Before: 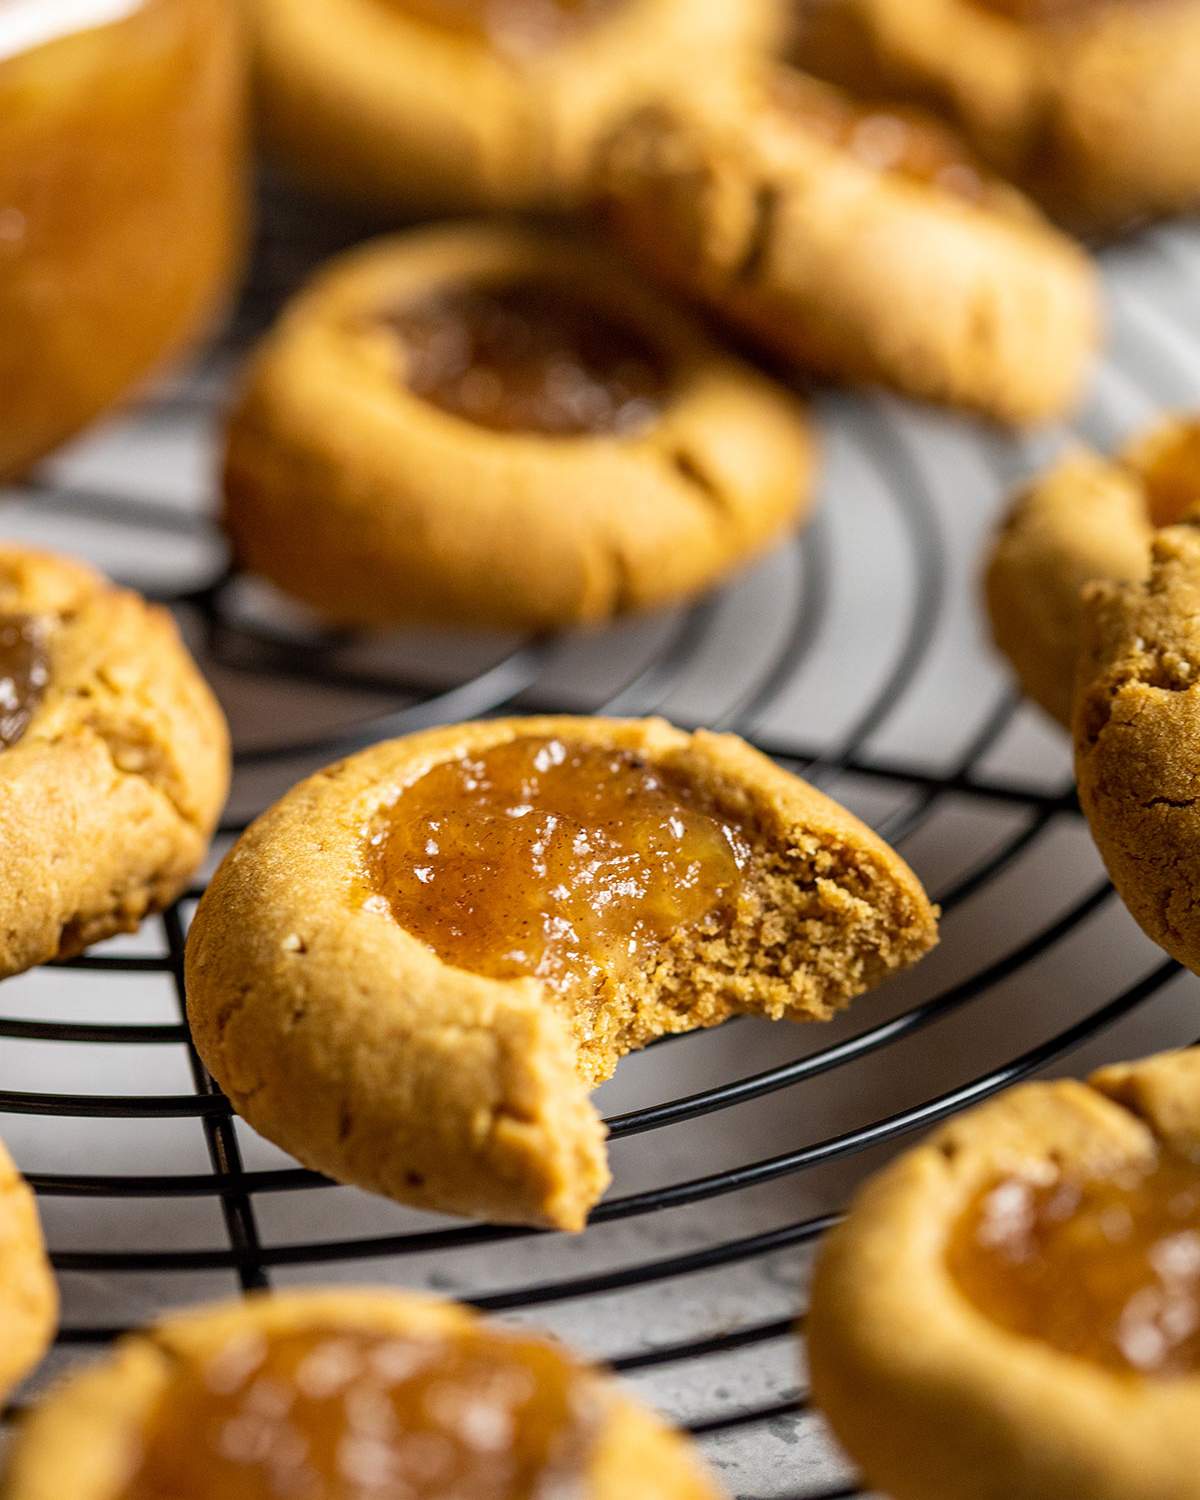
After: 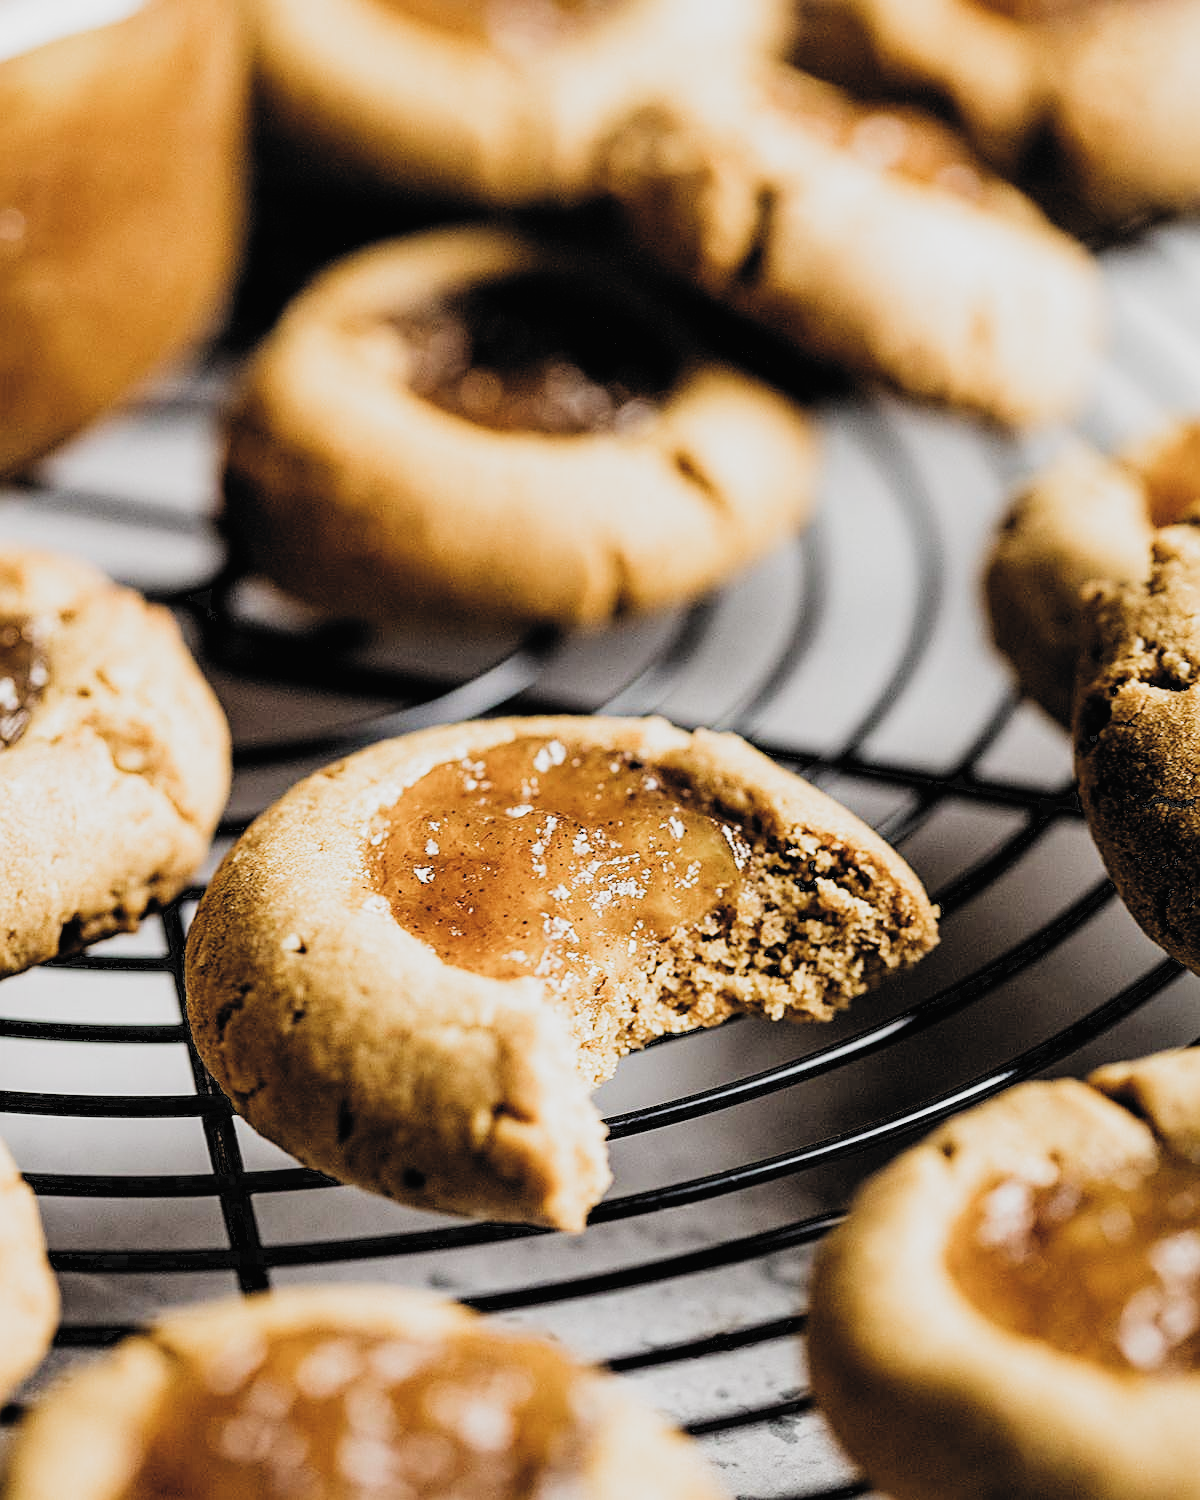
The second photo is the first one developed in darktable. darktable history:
exposure: black level correction 0.002, compensate exposure bias true, compensate highlight preservation false
tone curve: curves: ch0 [(0, 0.01) (0.052, 0.045) (0.136, 0.133) (0.29, 0.332) (0.453, 0.531) (0.676, 0.751) (0.89, 0.919) (1, 1)]; ch1 [(0, 0) (0.094, 0.081) (0.285, 0.299) (0.385, 0.403) (0.446, 0.443) (0.502, 0.5) (0.544, 0.552) (0.589, 0.612) (0.722, 0.728) (1, 1)]; ch2 [(0, 0) (0.257, 0.217) (0.43, 0.421) (0.498, 0.507) (0.531, 0.544) (0.56, 0.579) (0.625, 0.642) (1, 1)], preserve colors none
filmic rgb: black relative exposure -5.09 EV, white relative exposure 3.98 EV, hardness 2.89, contrast 1.3, highlights saturation mix -28.92%, add noise in highlights 0, preserve chrominance luminance Y, color science v3 (2019), use custom middle-gray values true, contrast in highlights soft
color zones: curves: ch0 [(0, 0.5) (0.143, 0.52) (0.286, 0.5) (0.429, 0.5) (0.571, 0.5) (0.714, 0.5) (0.857, 0.5) (1, 0.5)]; ch1 [(0, 0.489) (0.155, 0.45) (0.286, 0.466) (0.429, 0.5) (0.571, 0.5) (0.714, 0.5) (0.857, 0.5) (1, 0.489)]
sharpen: on, module defaults
